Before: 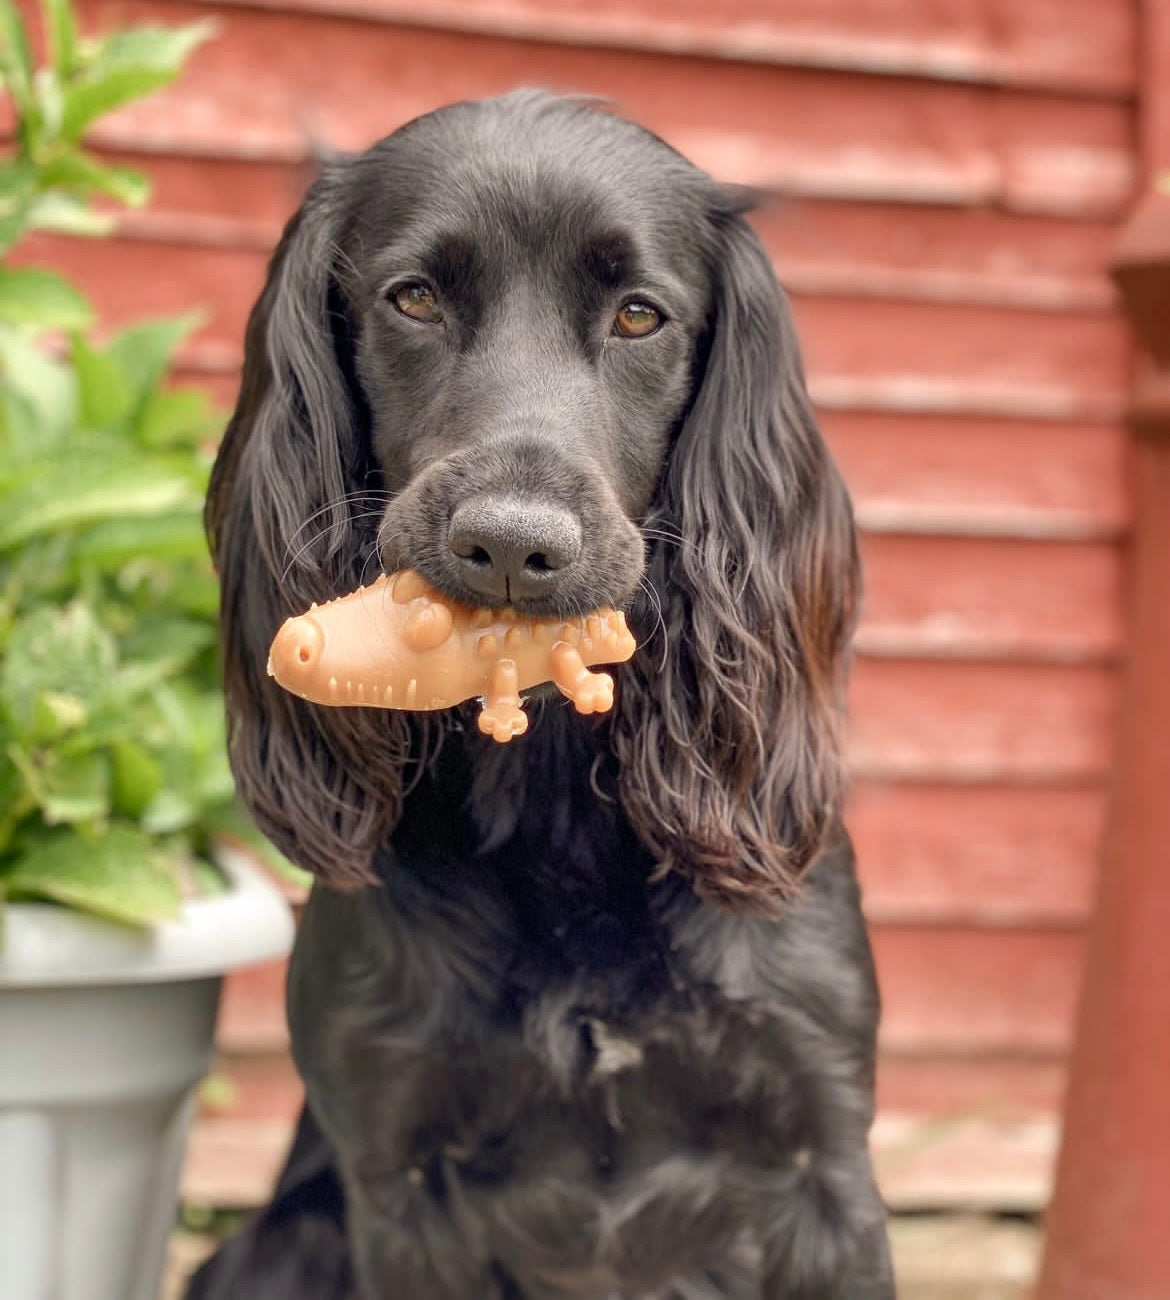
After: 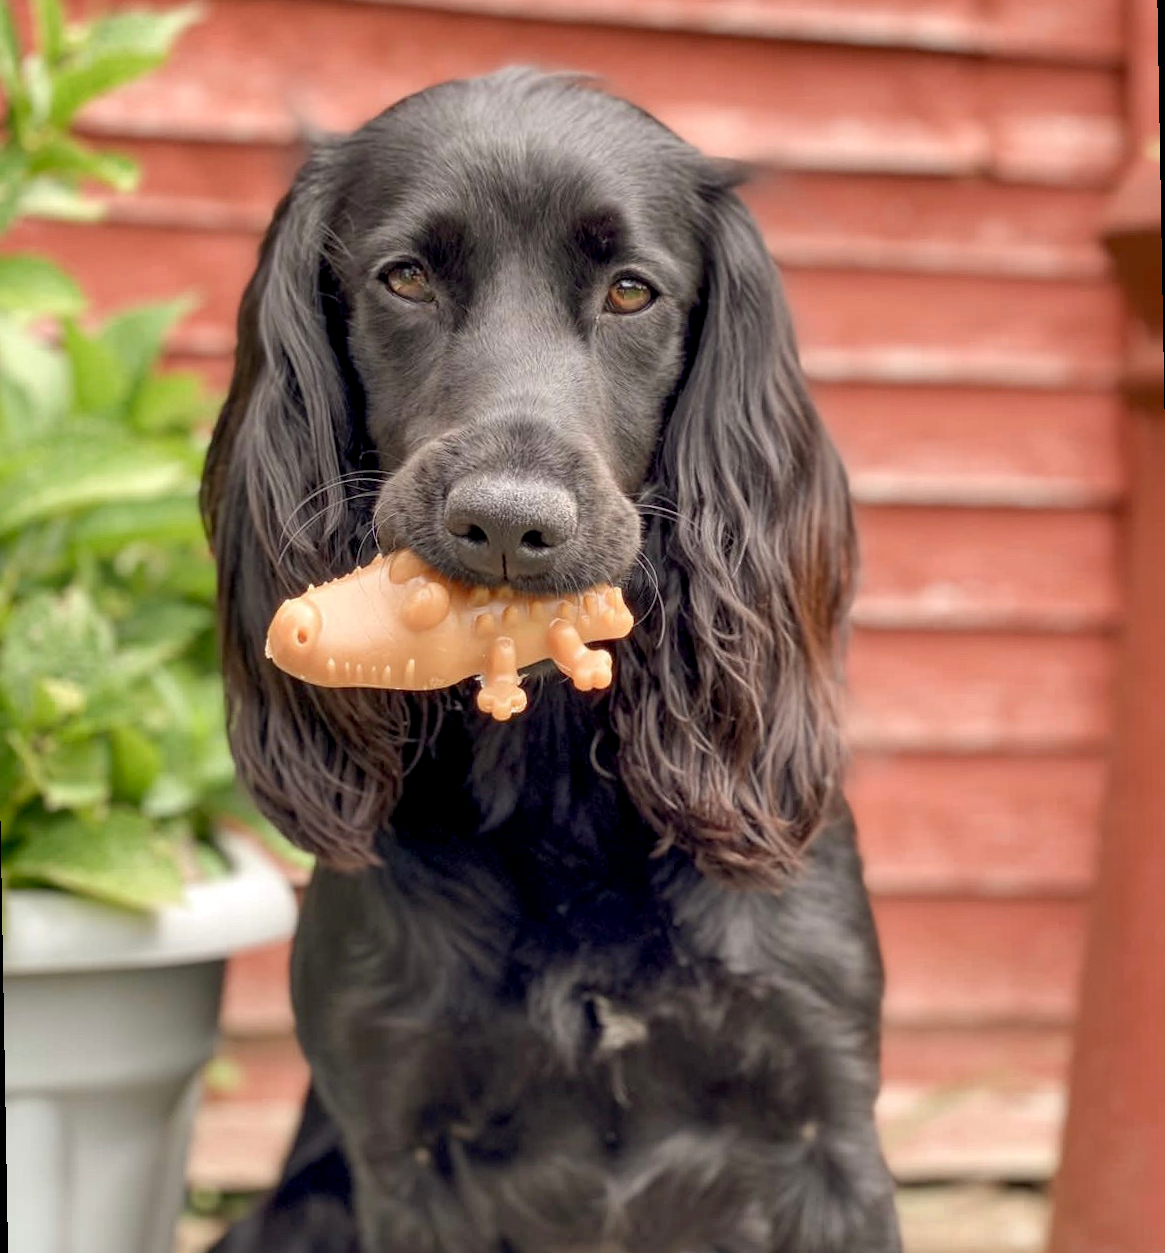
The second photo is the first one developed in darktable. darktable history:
exposure: black level correction 0.005, exposure 0.014 EV, compensate highlight preservation false
rotate and perspective: rotation -1°, crop left 0.011, crop right 0.989, crop top 0.025, crop bottom 0.975
